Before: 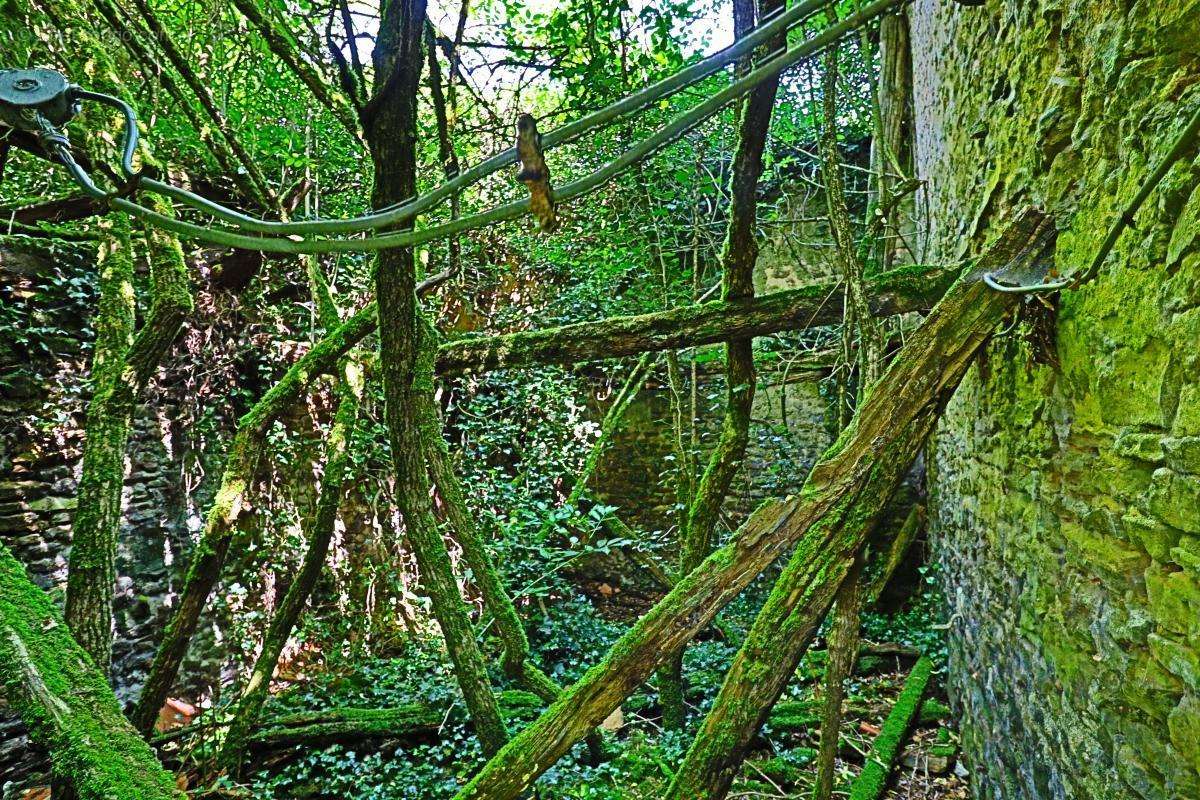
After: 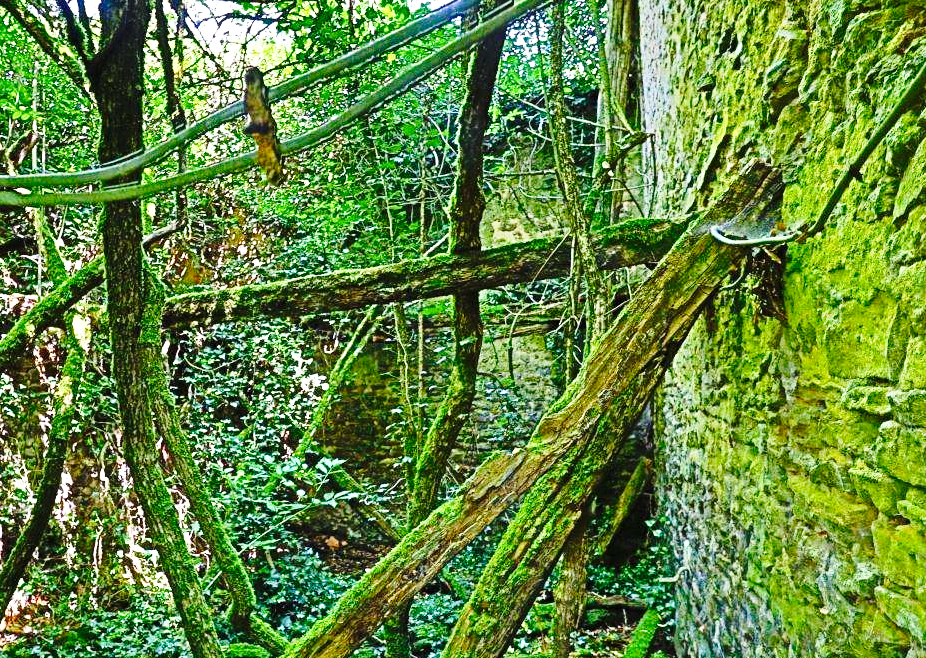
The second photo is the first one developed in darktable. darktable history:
exposure: exposure -0.05 EV, compensate exposure bias true, compensate highlight preservation false
crop: left 22.797%, top 5.909%, bottom 11.768%
levels: levels [0, 0.492, 0.984]
base curve: curves: ch0 [(0, 0) (0.028, 0.03) (0.121, 0.232) (0.46, 0.748) (0.859, 0.968) (1, 1)], preserve colors none
